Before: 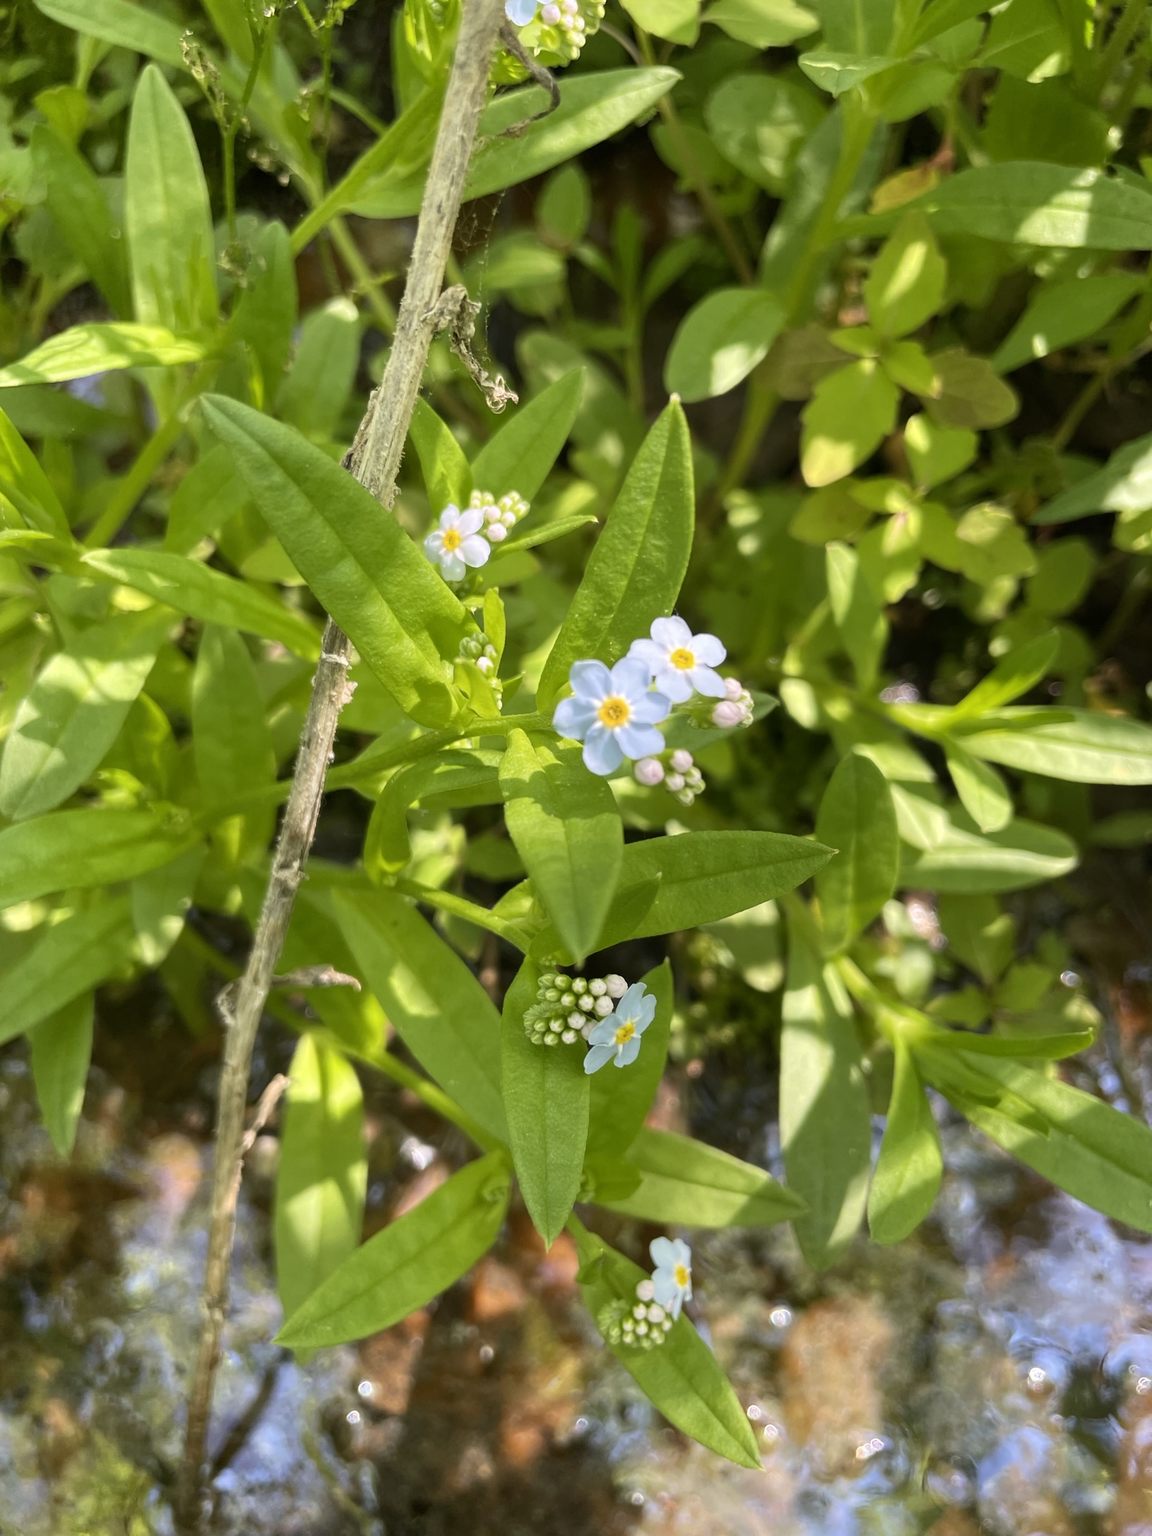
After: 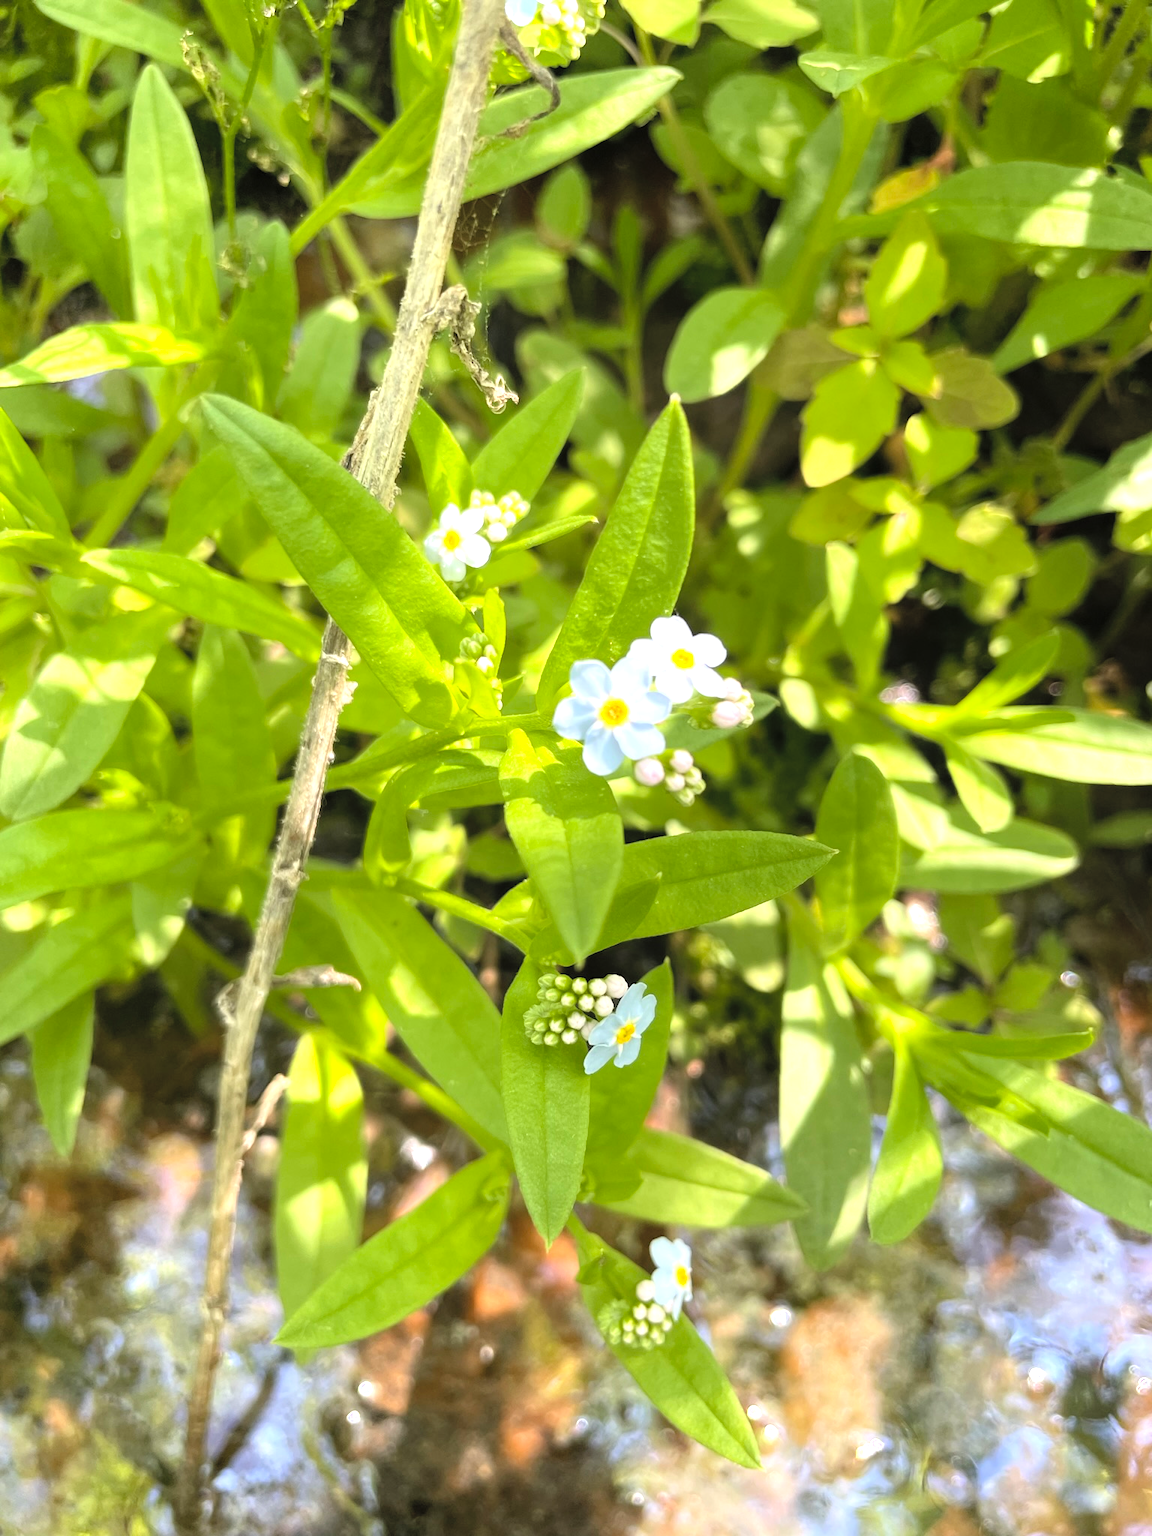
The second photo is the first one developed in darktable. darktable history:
contrast brightness saturation: brightness 0.148
tone equalizer: -8 EV -0.722 EV, -7 EV -0.698 EV, -6 EV -0.614 EV, -5 EV -0.378 EV, -3 EV 0.372 EV, -2 EV 0.6 EV, -1 EV 0.693 EV, +0 EV 0.752 EV
